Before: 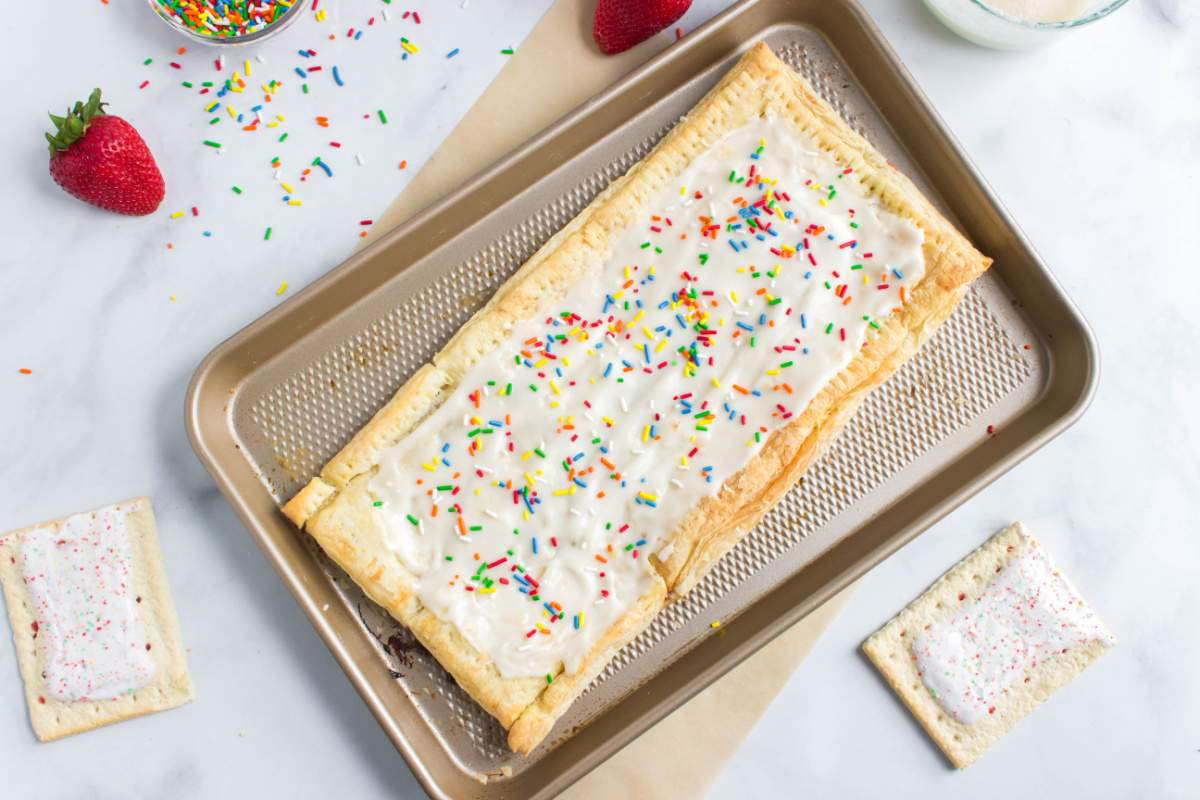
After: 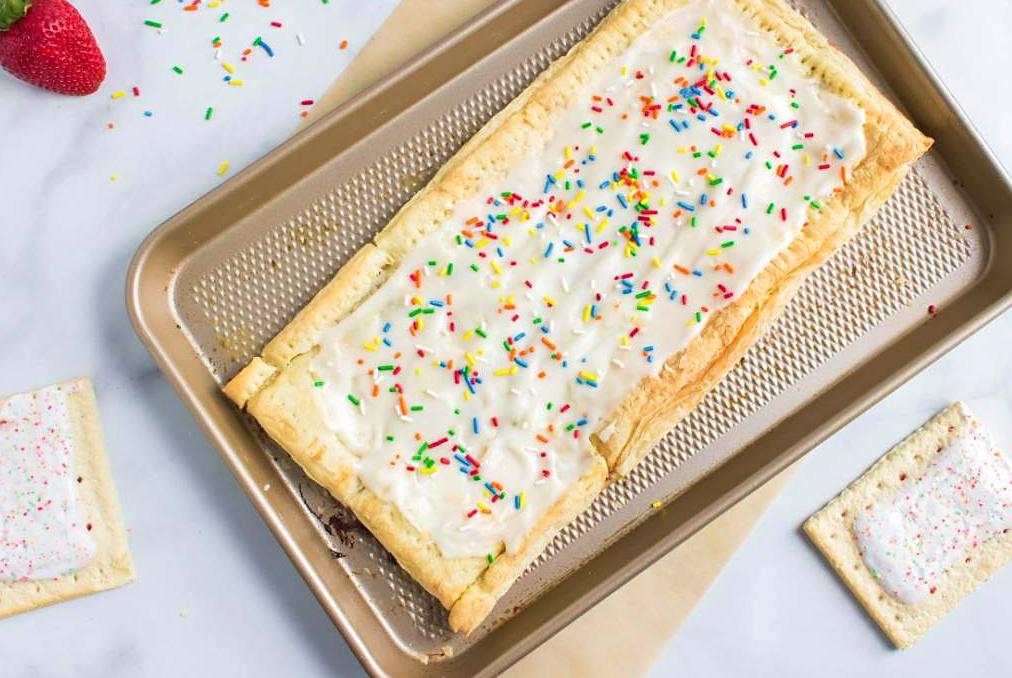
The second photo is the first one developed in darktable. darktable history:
velvia: on, module defaults
sharpen: radius 1.539, amount 0.368, threshold 1.17
crop and rotate: left 4.935%, top 15.227%, right 10.693%
